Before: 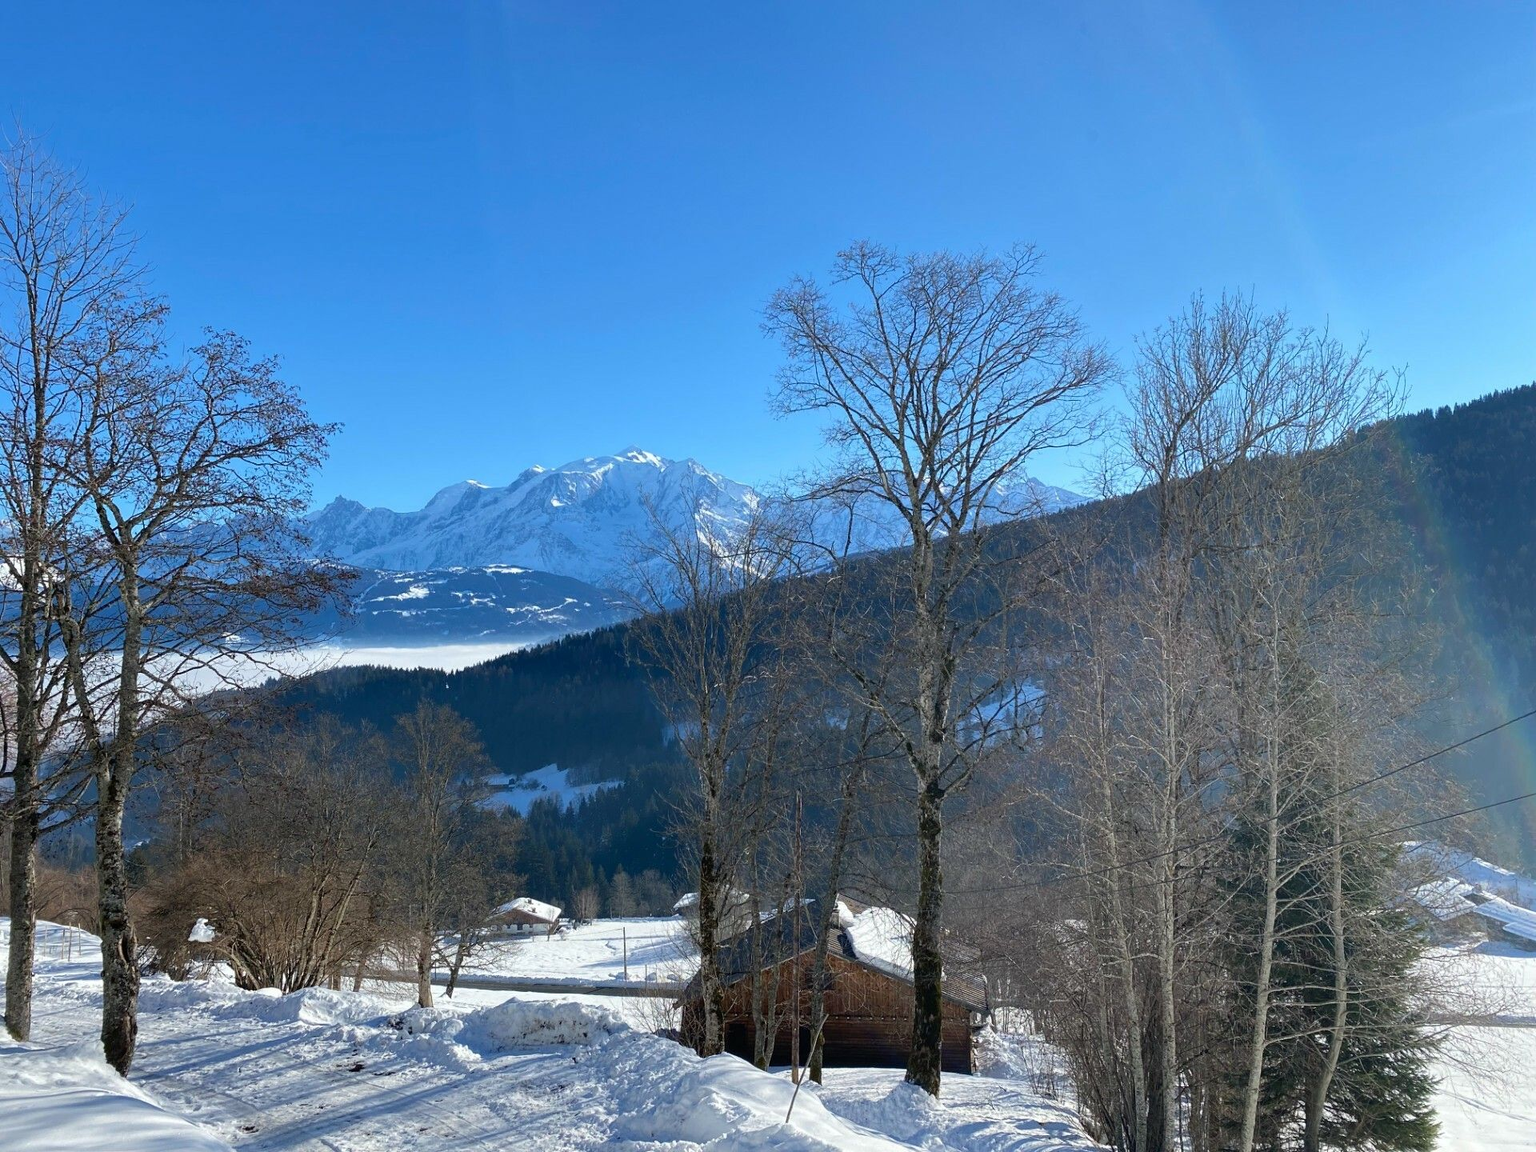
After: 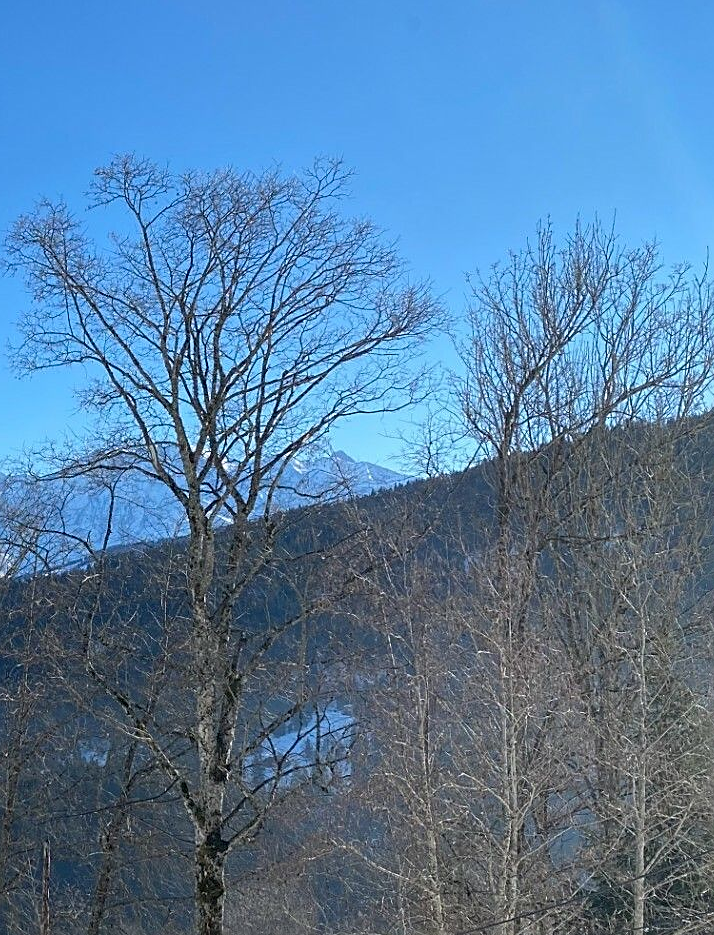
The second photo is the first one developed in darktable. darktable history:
sharpen: on, module defaults
crop and rotate: left 49.625%, top 10.148%, right 13.168%, bottom 24.893%
